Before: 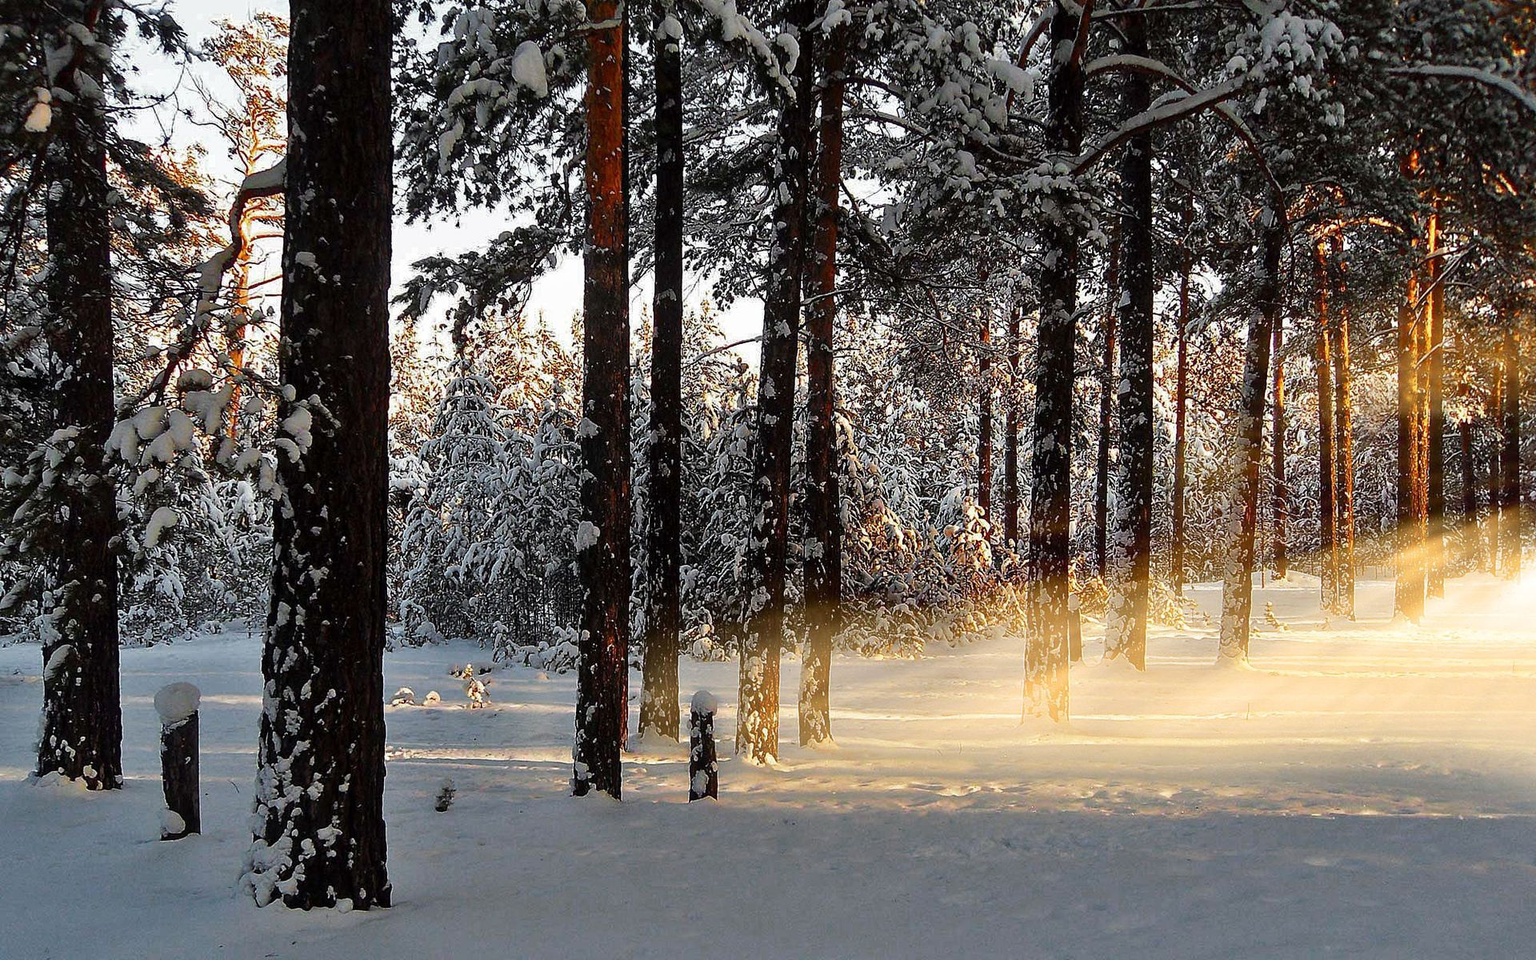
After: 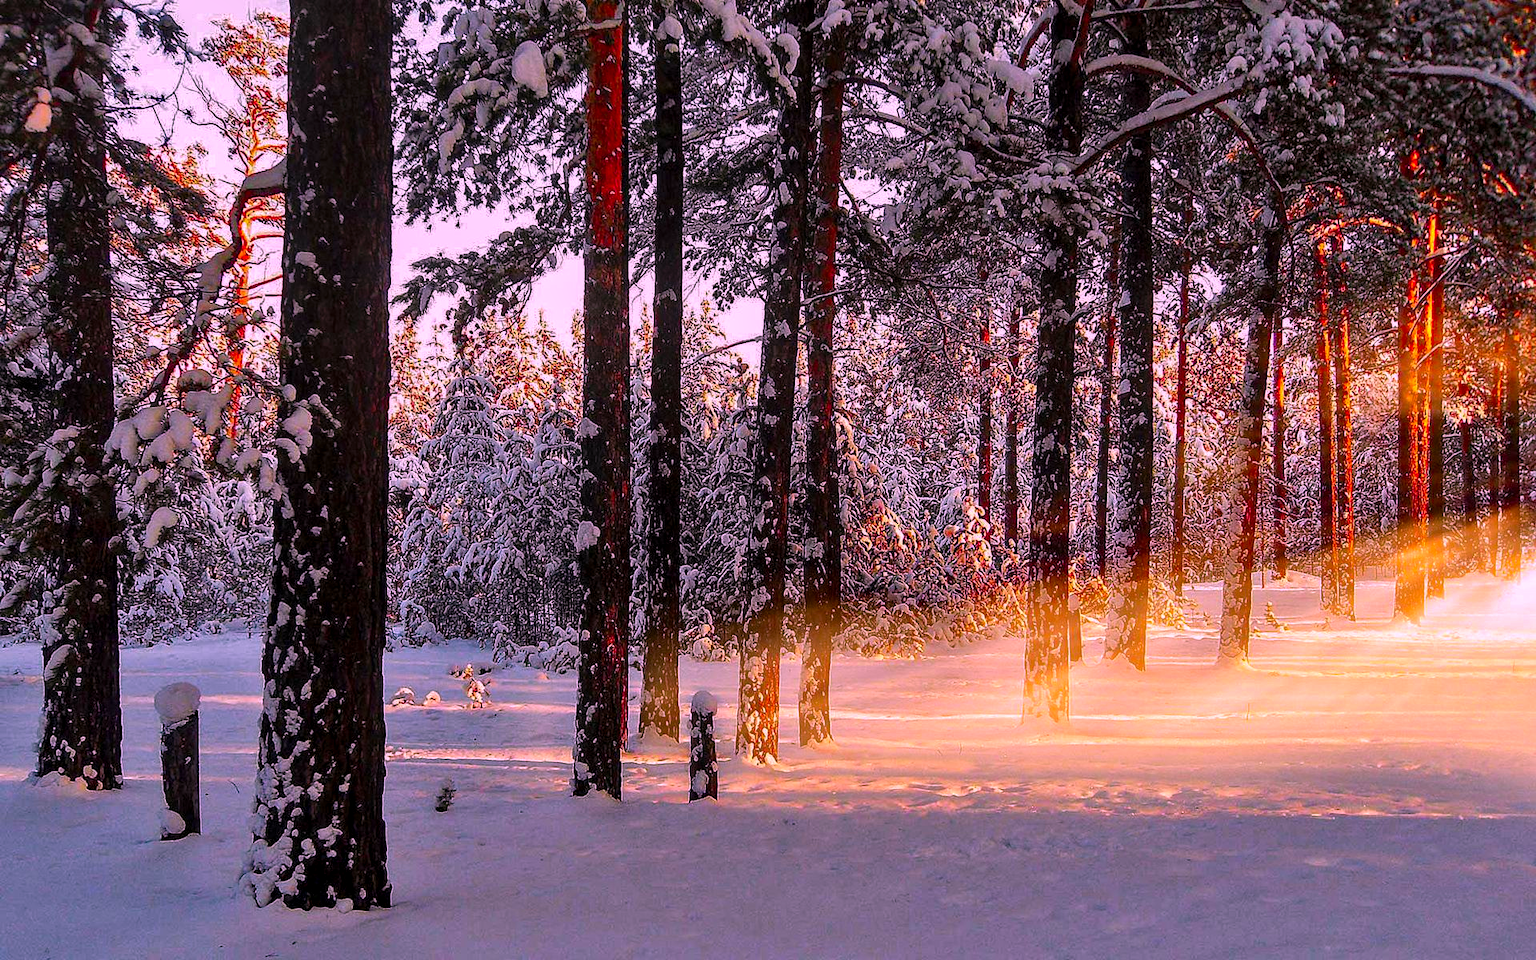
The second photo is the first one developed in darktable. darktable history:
local contrast: on, module defaults
color correction: highlights a* 19.37, highlights b* -11.41, saturation 1.66
shadows and highlights: shadows 30.05
